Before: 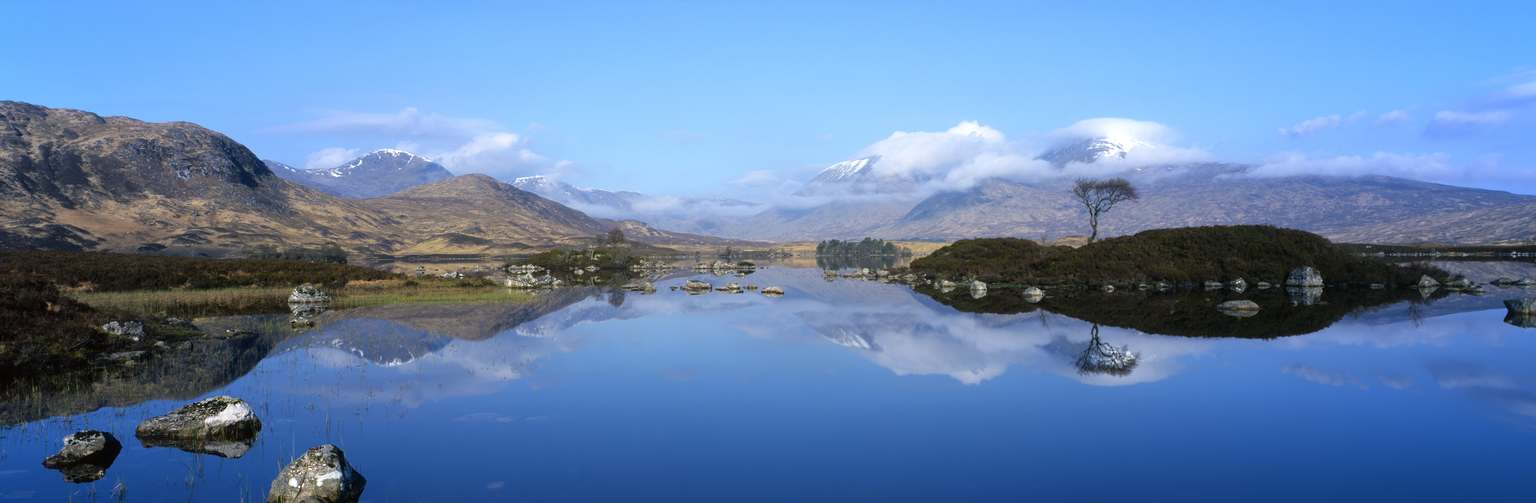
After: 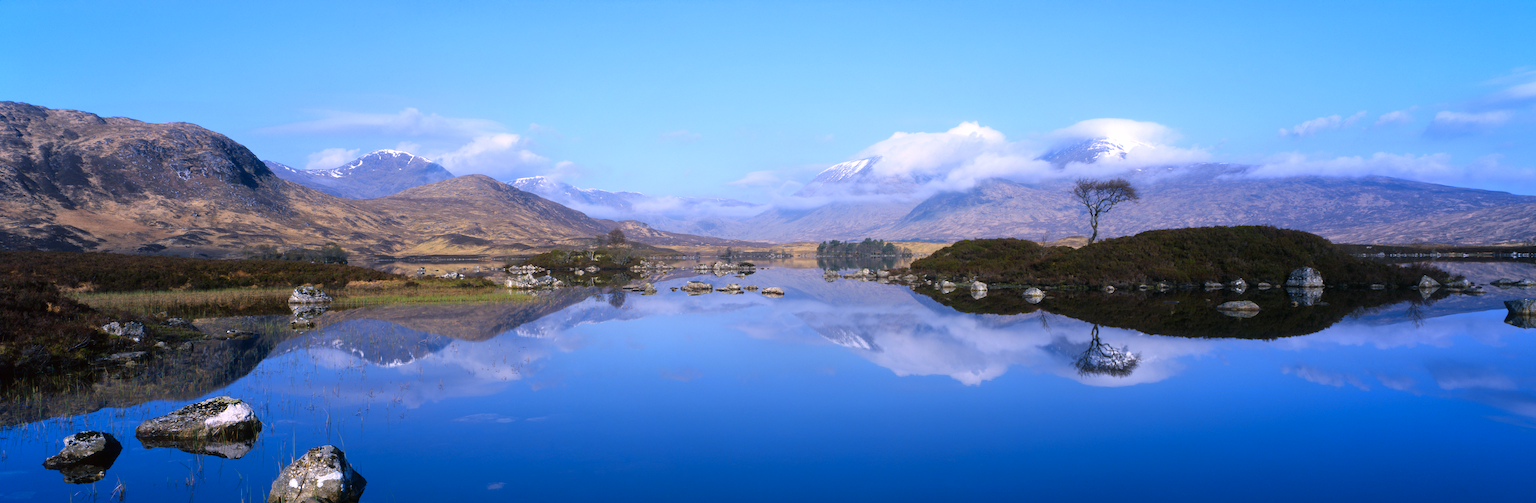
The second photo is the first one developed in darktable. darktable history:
white balance: red 1.05, blue 1.072
contrast brightness saturation: contrast 0.08, saturation 0.2
